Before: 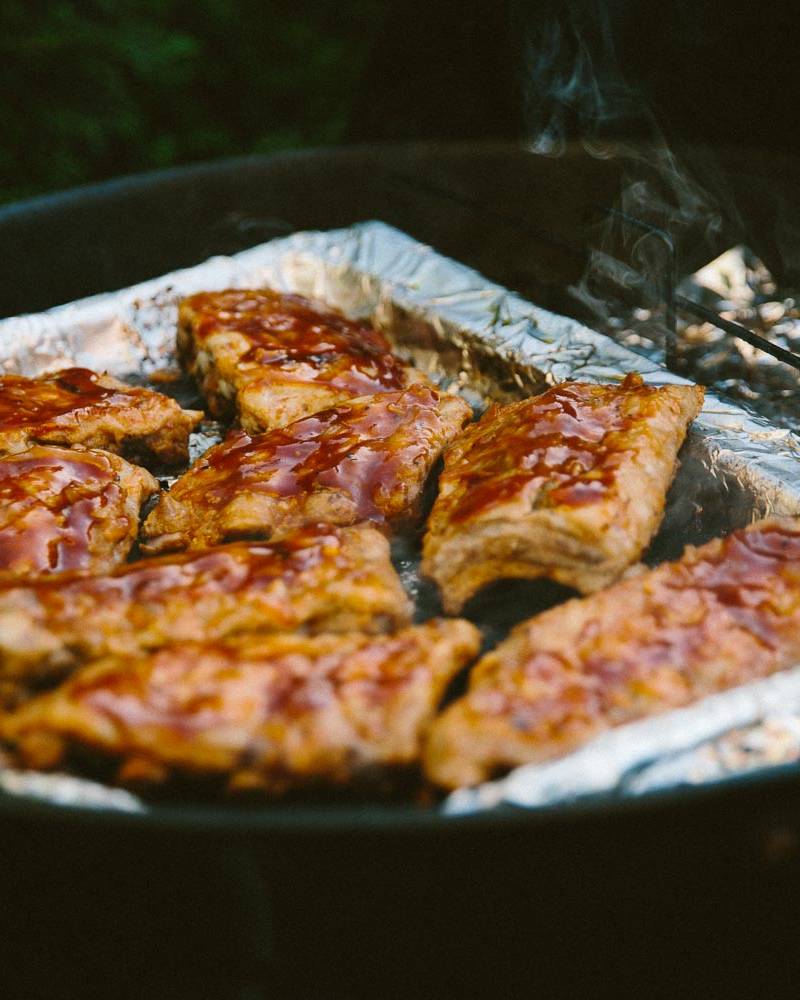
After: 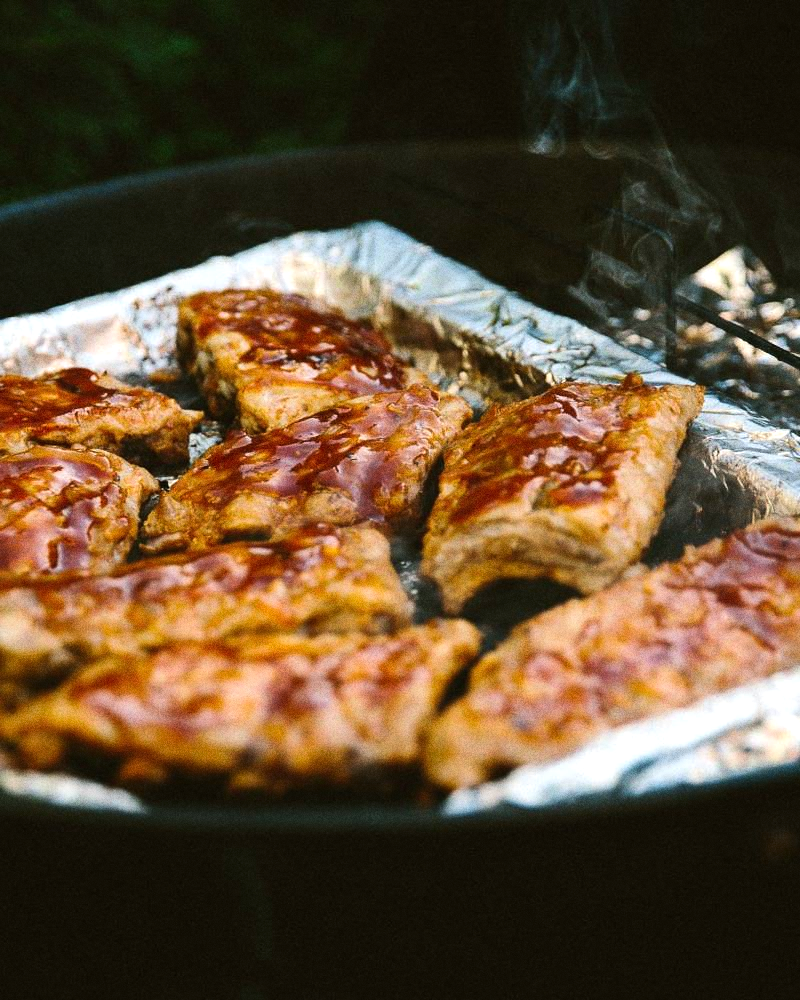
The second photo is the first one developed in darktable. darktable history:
grain: coarseness 8.68 ISO, strength 31.94%
tone equalizer: -8 EV -0.417 EV, -7 EV -0.389 EV, -6 EV -0.333 EV, -5 EV -0.222 EV, -3 EV 0.222 EV, -2 EV 0.333 EV, -1 EV 0.389 EV, +0 EV 0.417 EV, edges refinement/feathering 500, mask exposure compensation -1.57 EV, preserve details no
